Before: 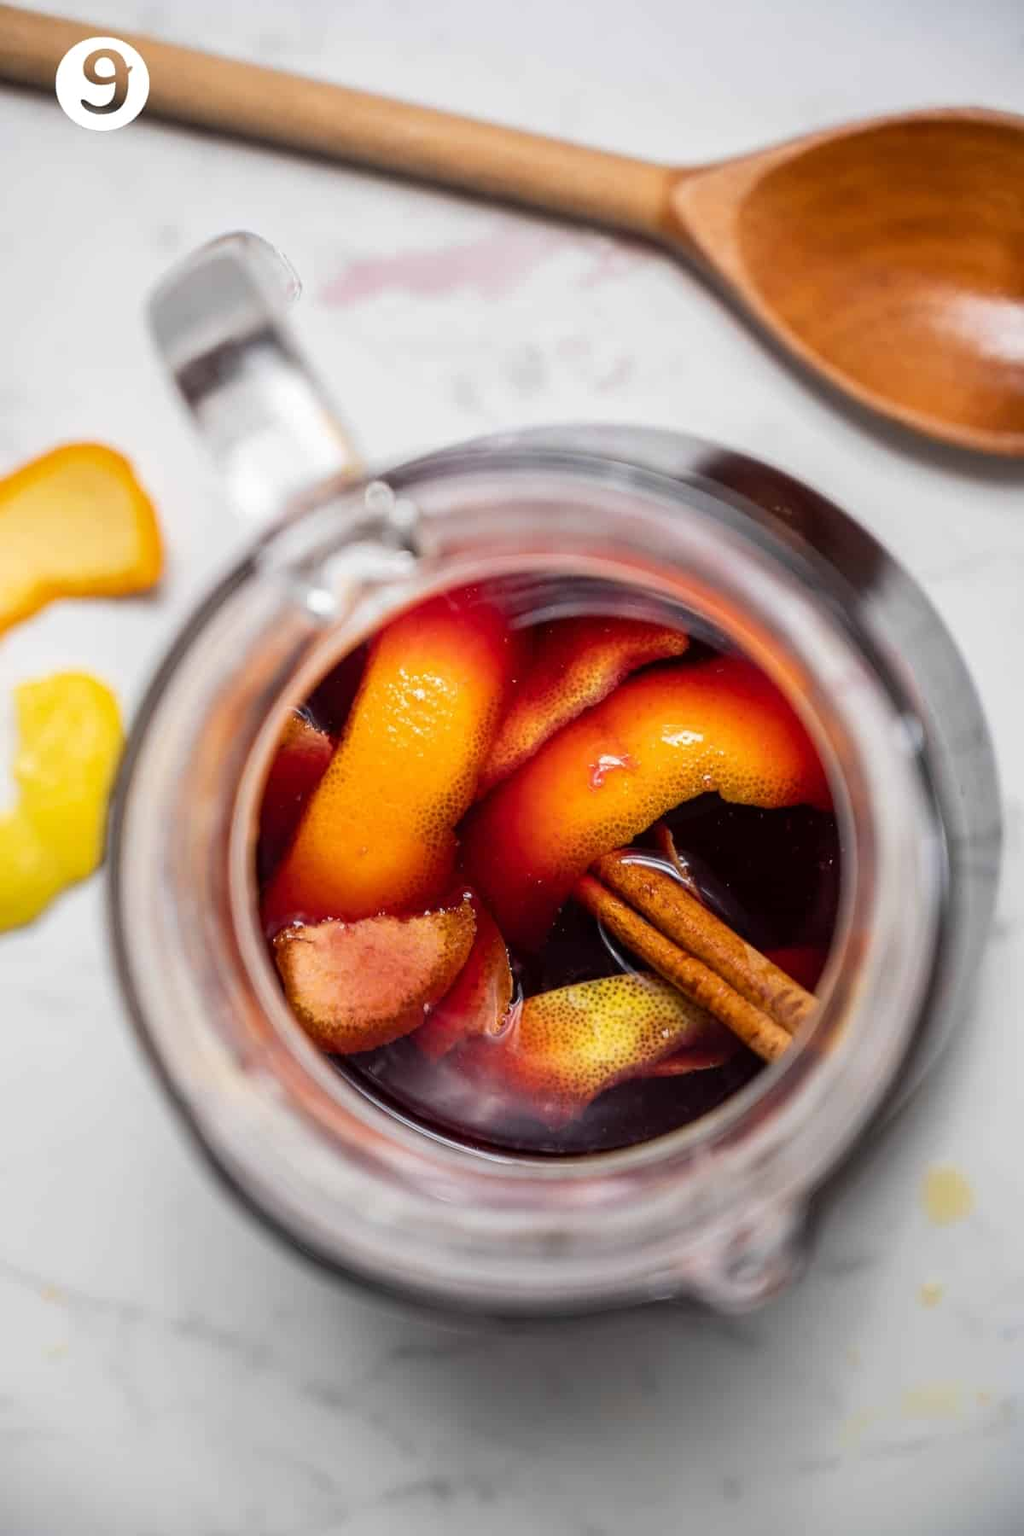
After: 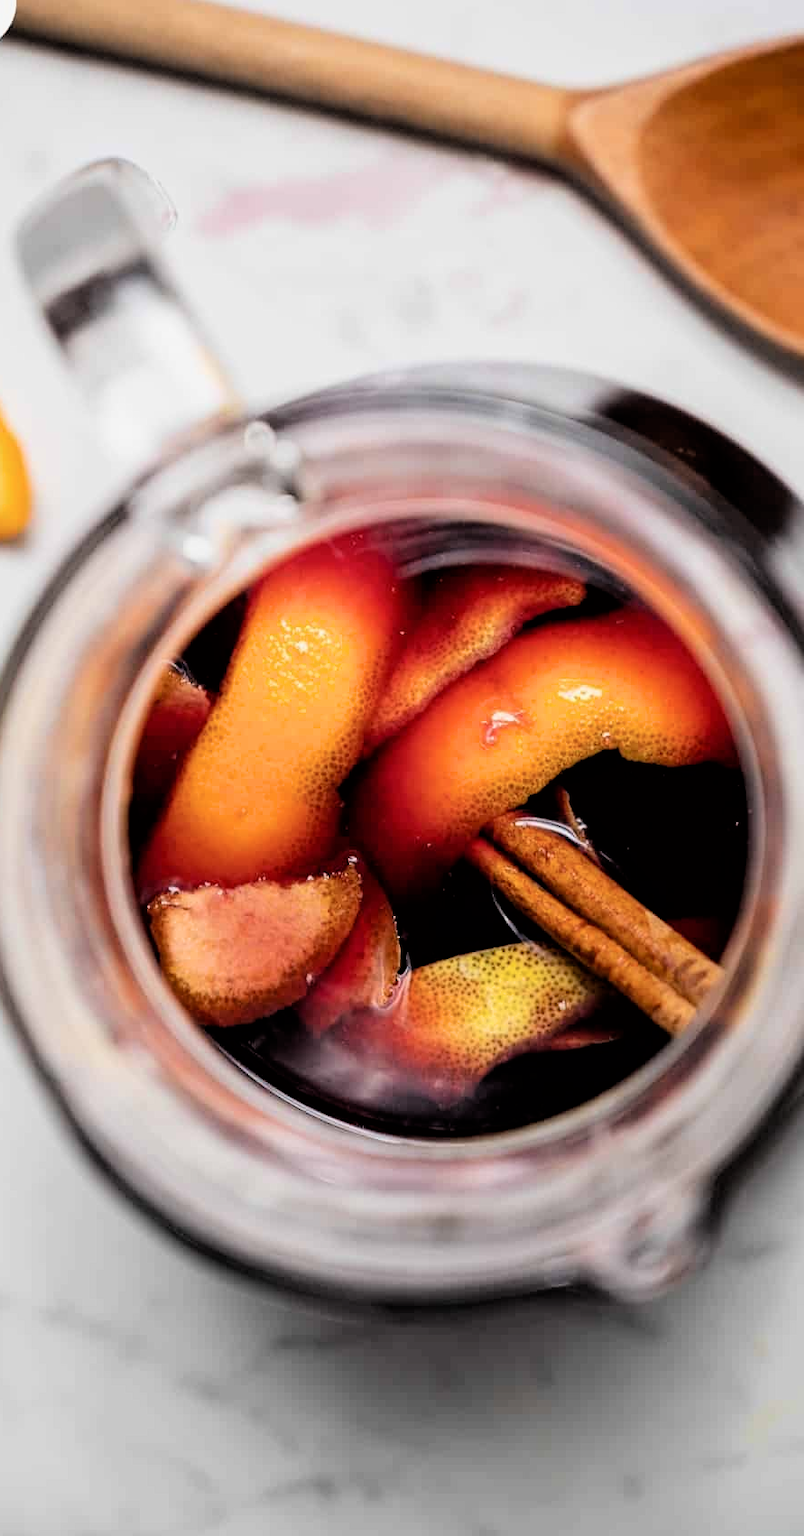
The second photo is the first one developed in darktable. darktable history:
crop and rotate: left 13.117%, top 5.427%, right 12.618%
filmic rgb: black relative exposure -3.96 EV, white relative exposure 2.99 EV, hardness 2.99, contrast 1.412, color science v6 (2022)
